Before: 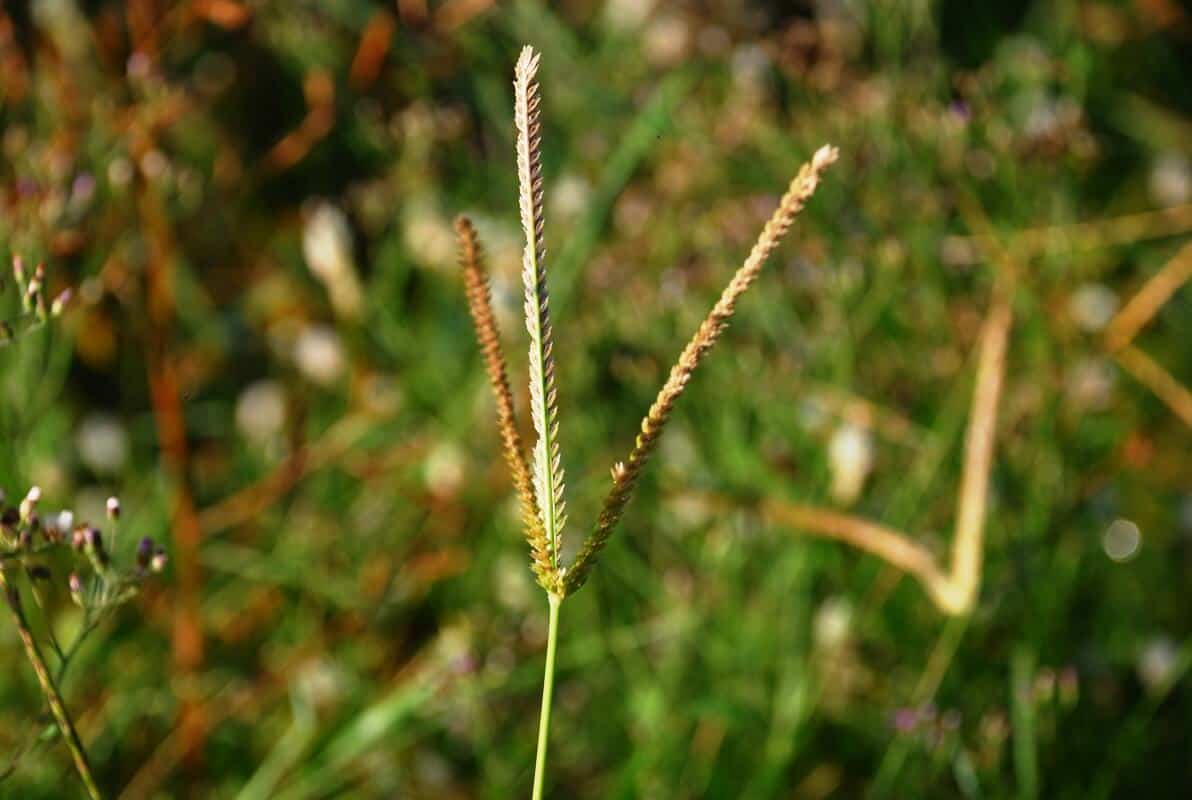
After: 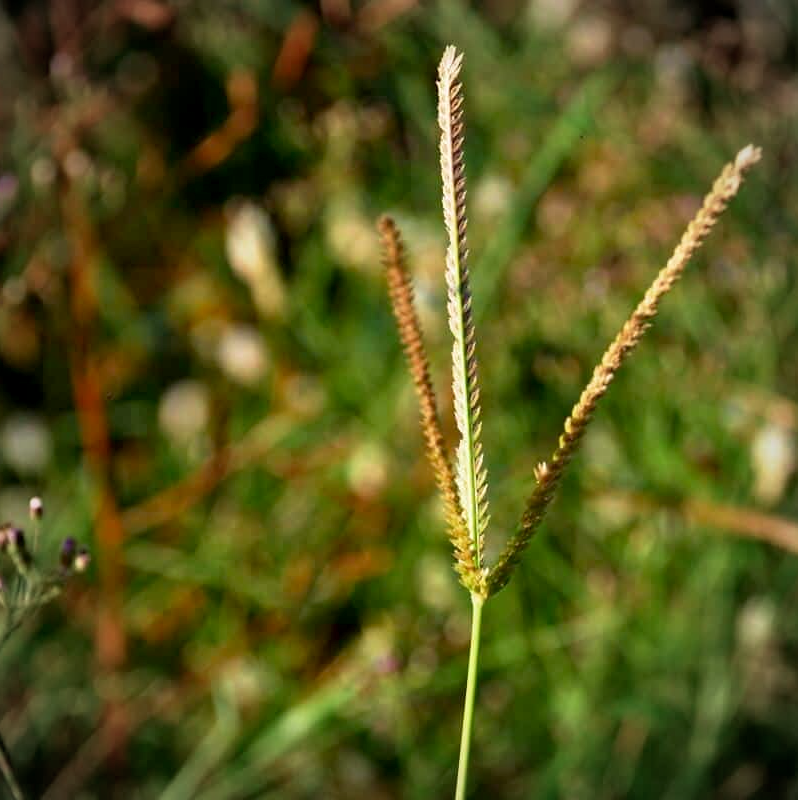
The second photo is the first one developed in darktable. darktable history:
crop and rotate: left 6.5%, right 26.478%
velvia: on, module defaults
vignetting: fall-off radius 60.51%, brightness -0.511, saturation -0.517
exposure: black level correction 0.005, exposure 0.016 EV, compensate highlight preservation false
